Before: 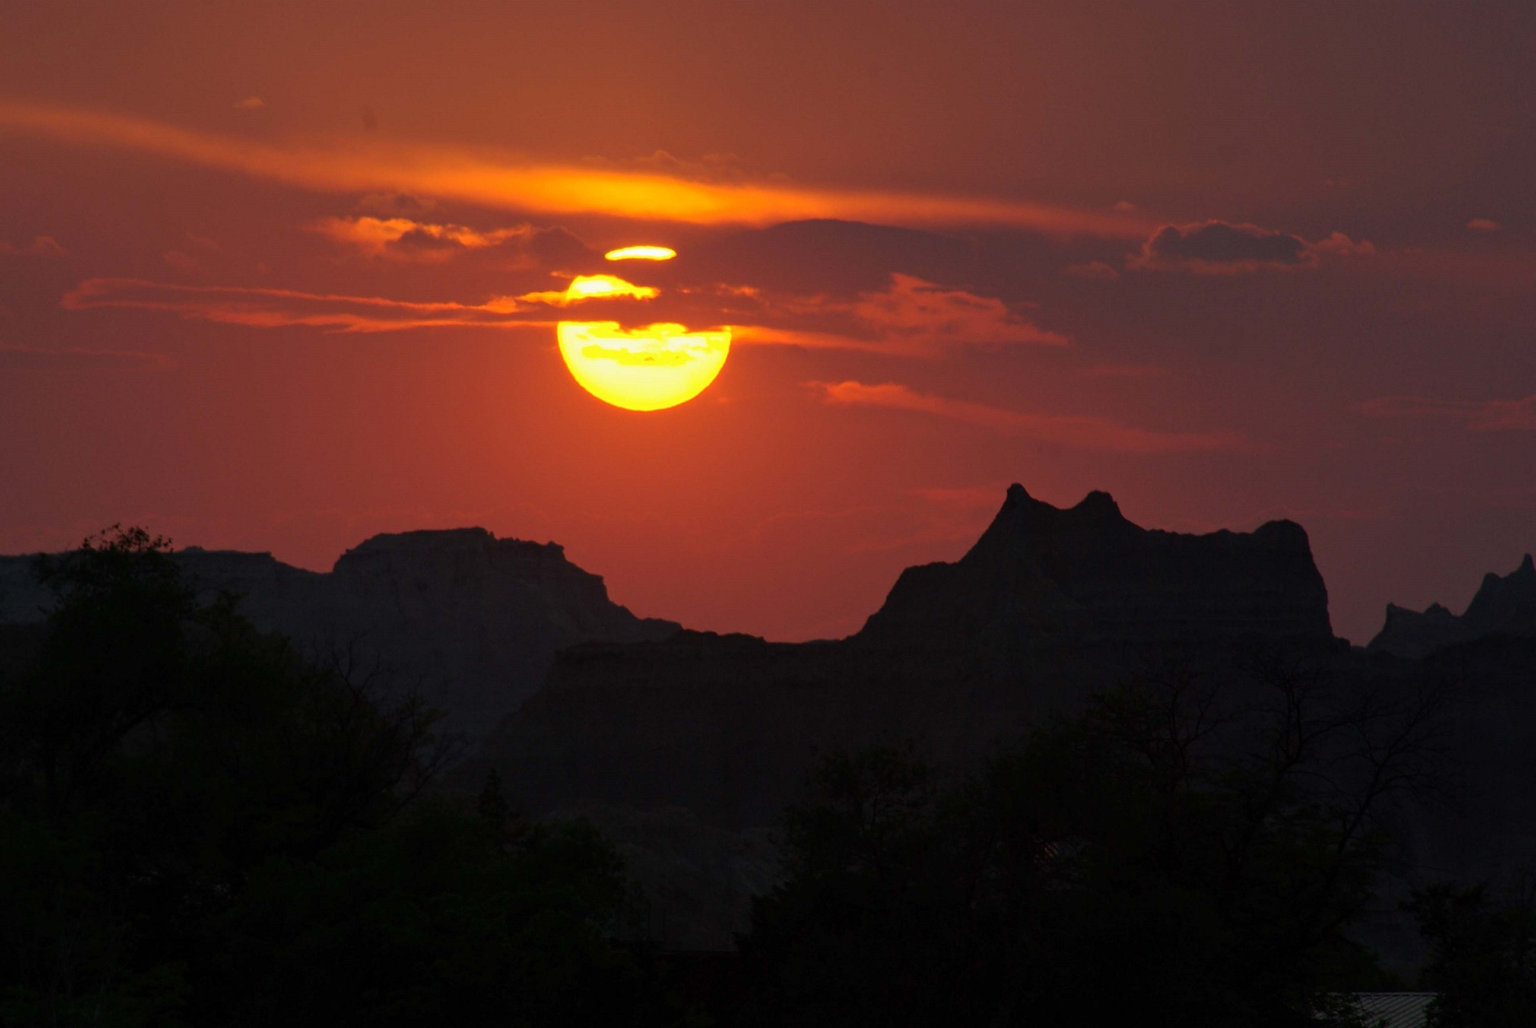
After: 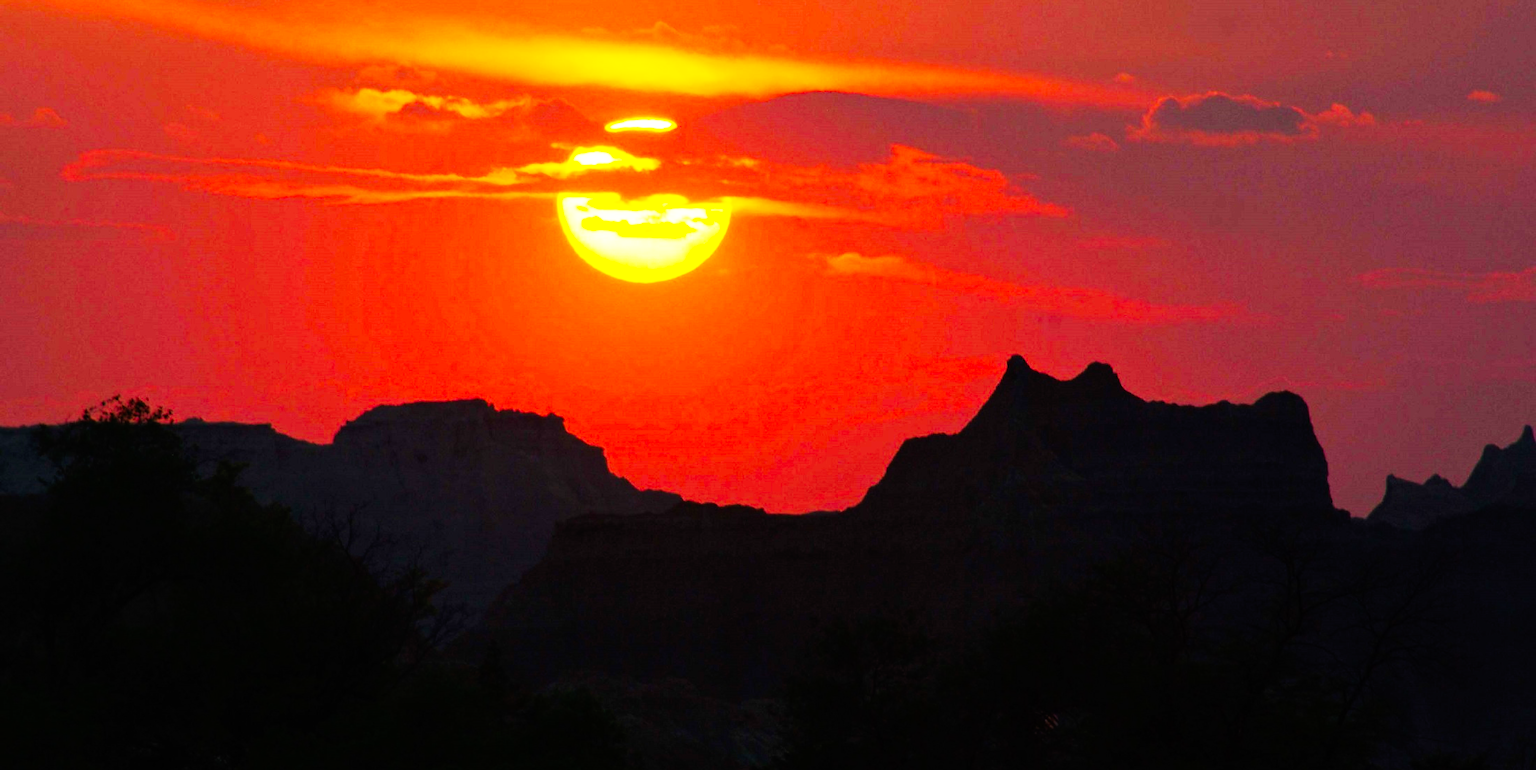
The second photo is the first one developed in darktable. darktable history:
crop and rotate: top 12.5%, bottom 12.5%
base curve: curves: ch0 [(0, 0) (0.007, 0.004) (0.027, 0.03) (0.046, 0.07) (0.207, 0.54) (0.442, 0.872) (0.673, 0.972) (1, 1)], preserve colors none
color balance rgb: perceptual saturation grading › global saturation 25%, perceptual brilliance grading › mid-tones 10%, perceptual brilliance grading › shadows 15%, global vibrance 20%
